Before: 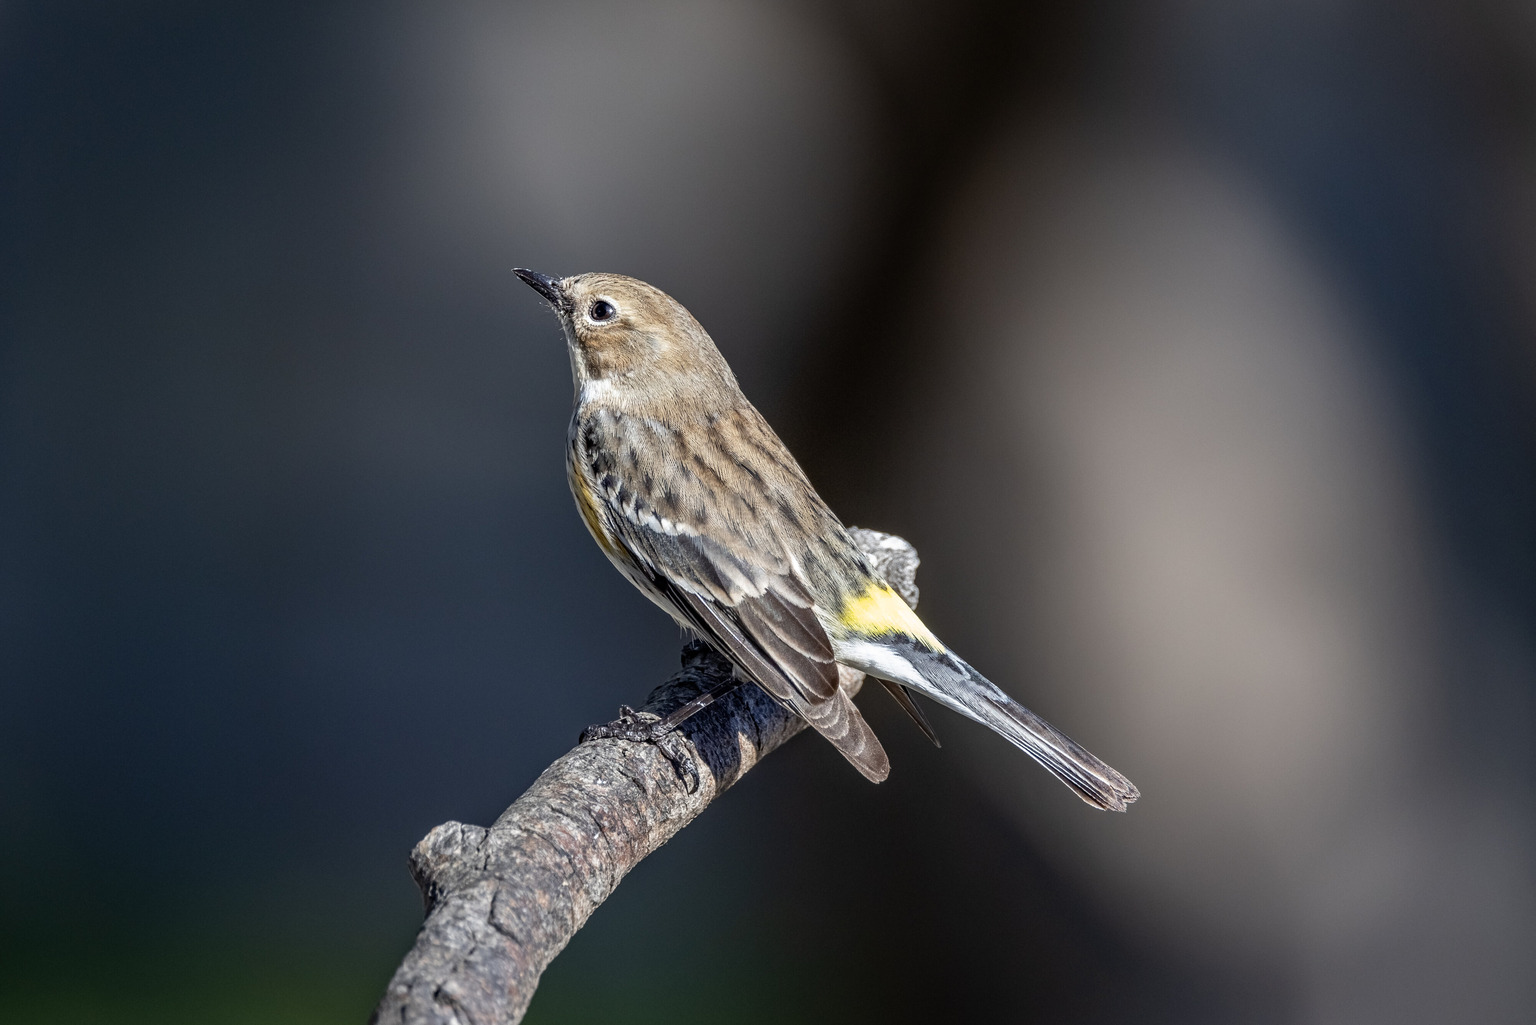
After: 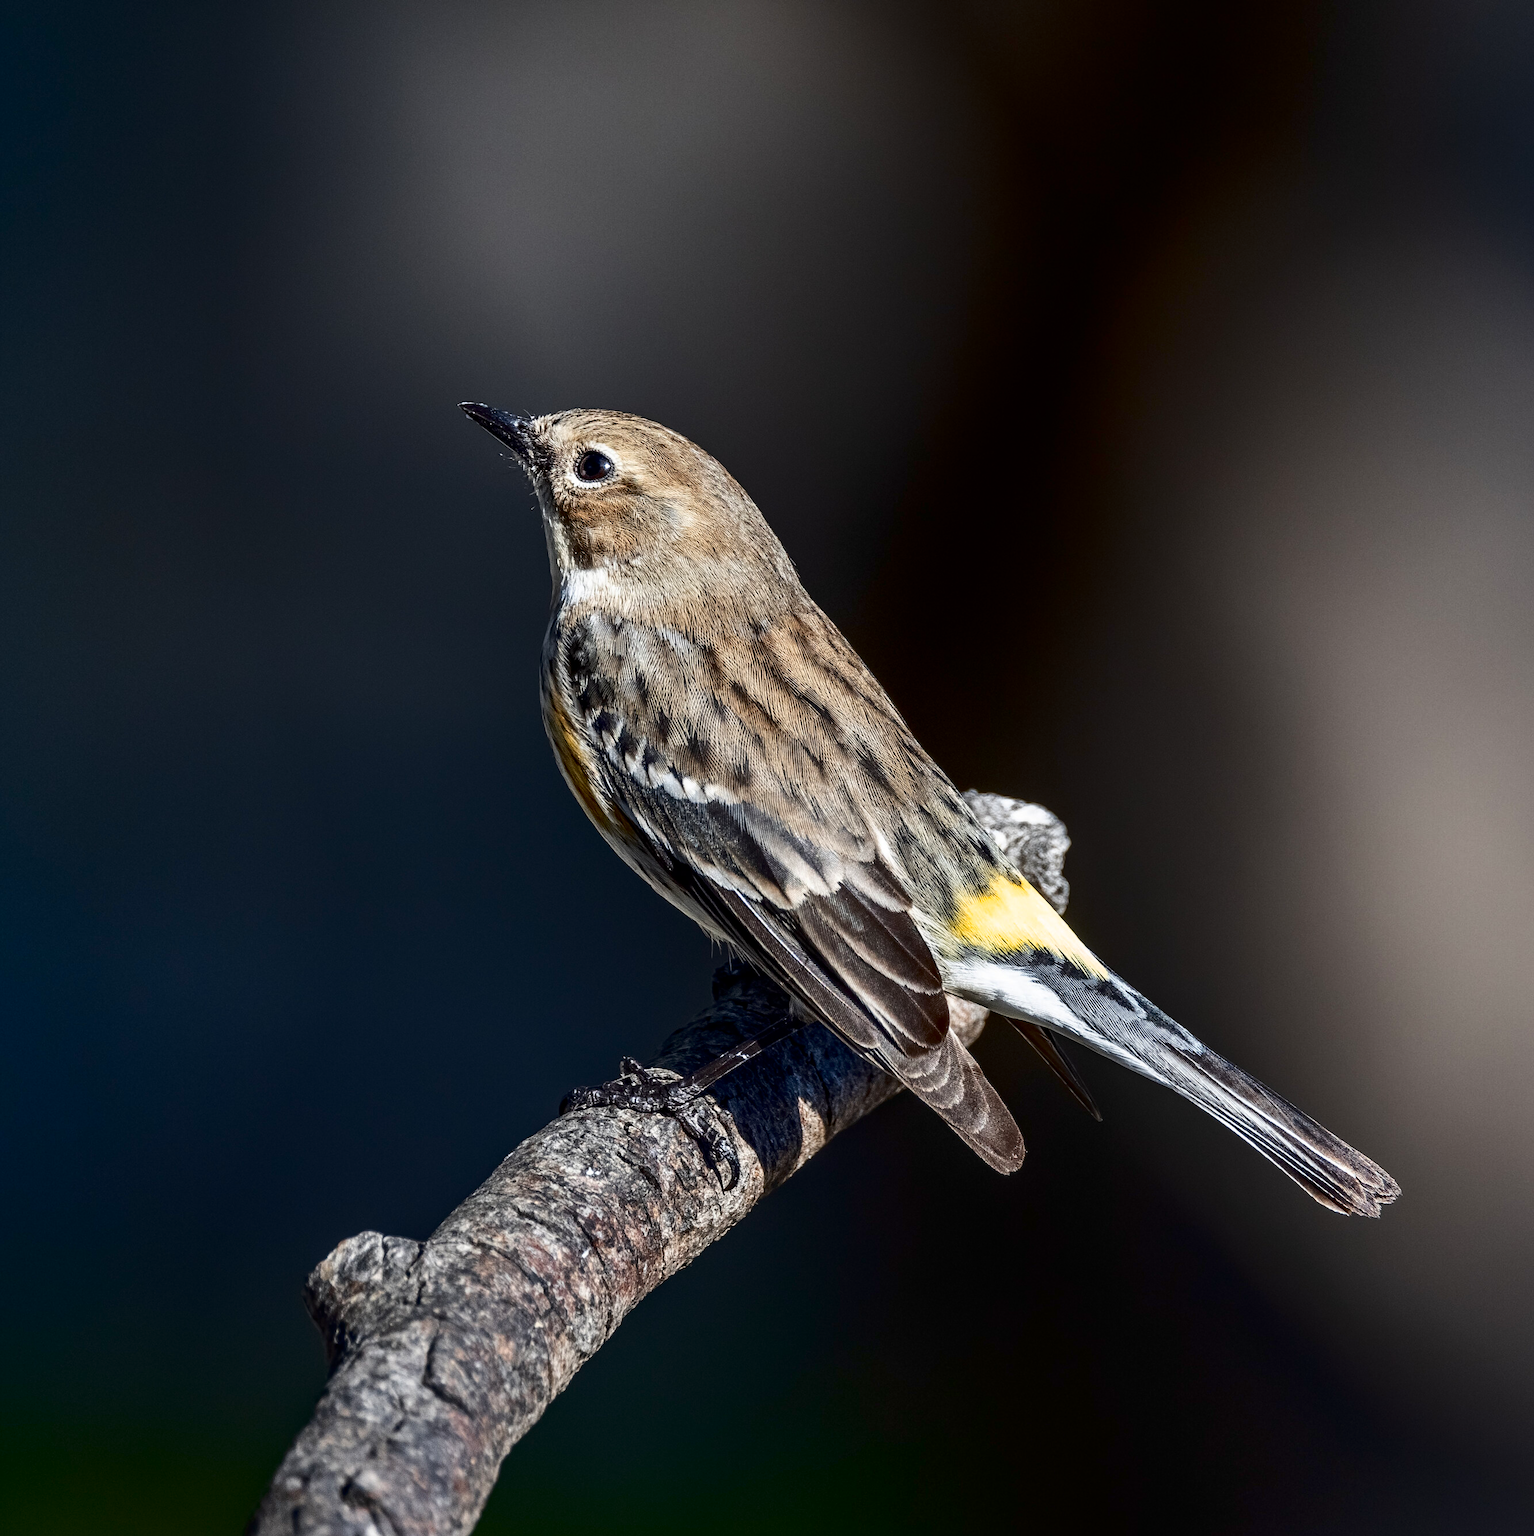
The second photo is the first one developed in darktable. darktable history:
crop and rotate: left 13.449%, right 19.947%
shadows and highlights: radius 334.7, shadows 64.56, highlights 5.8, compress 88.15%, soften with gaussian
contrast brightness saturation: contrast 0.185, brightness -0.22, saturation 0.108
color zones: curves: ch1 [(0.239, 0.552) (0.75, 0.5)]; ch2 [(0.25, 0.462) (0.749, 0.457)]
